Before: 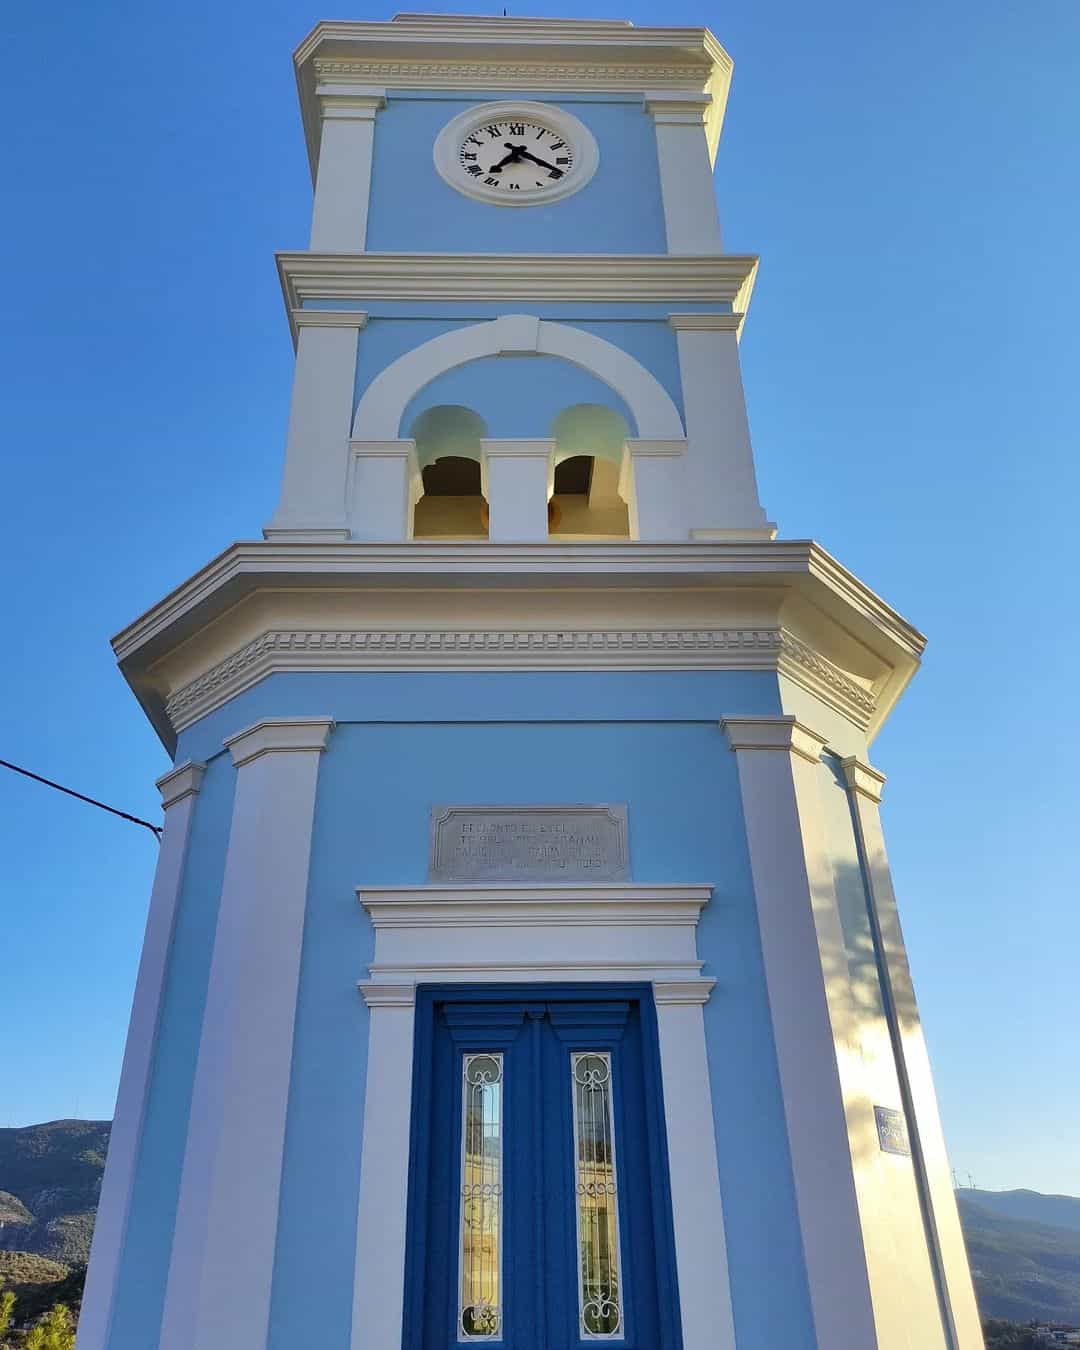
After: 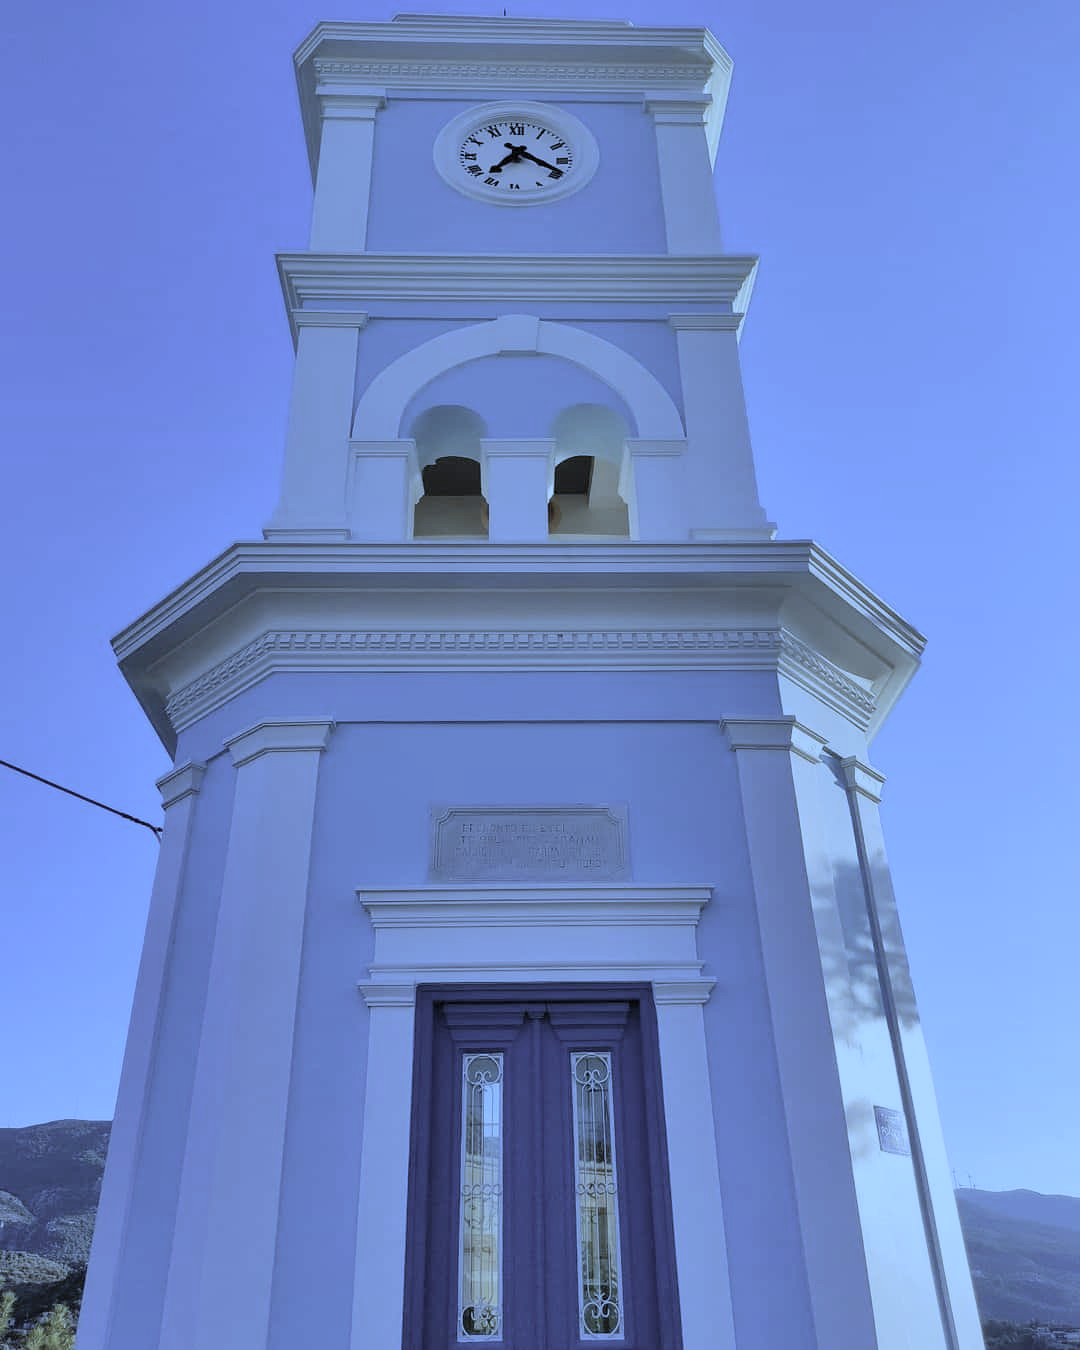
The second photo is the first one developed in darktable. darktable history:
color correction: highlights a* -2.24, highlights b* -18.1
exposure: black level correction 0, exposure -0.766 EV, compensate highlight preservation false
contrast brightness saturation: brightness 0.18, saturation -0.5
white balance: red 0.766, blue 1.537
